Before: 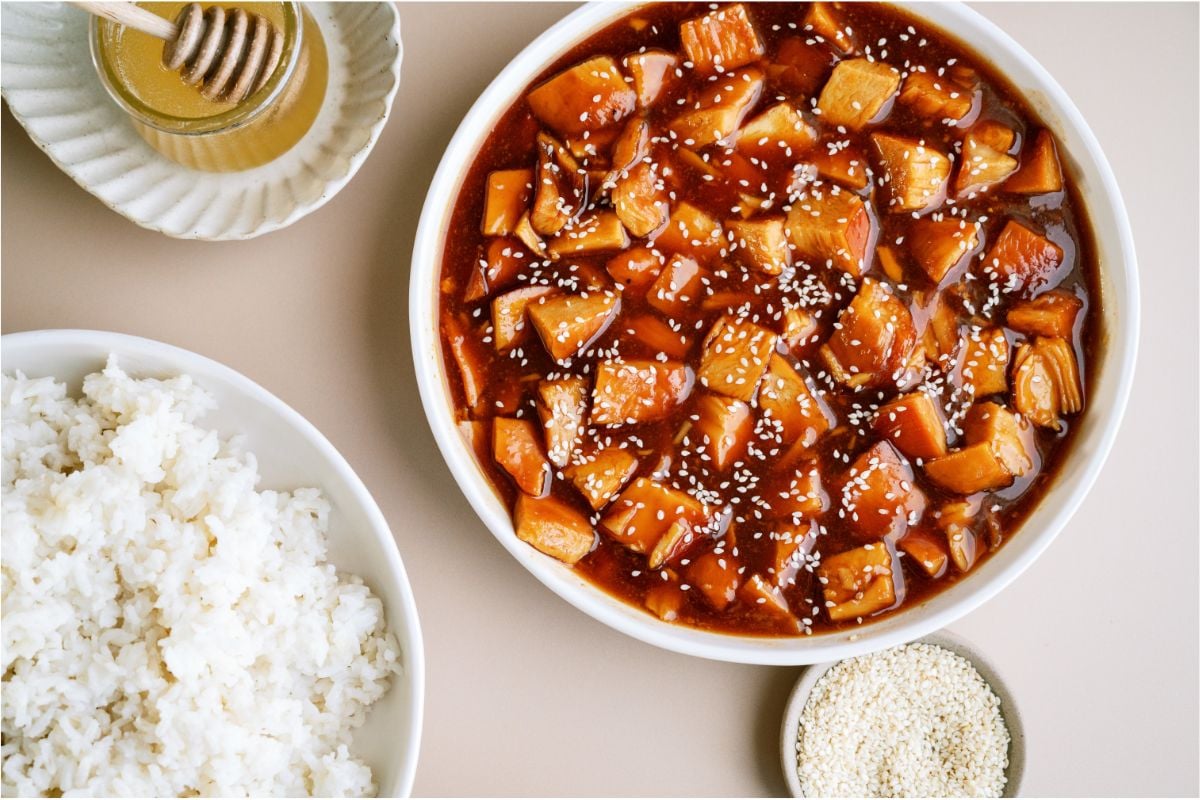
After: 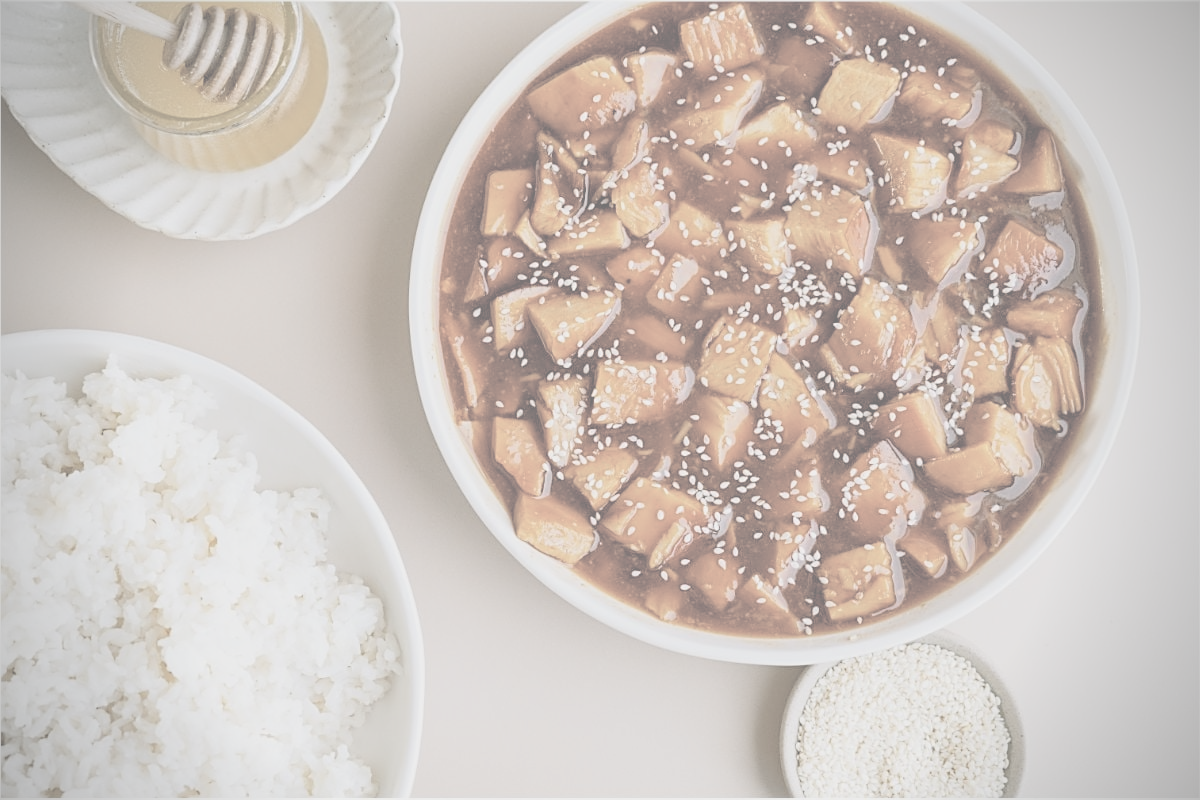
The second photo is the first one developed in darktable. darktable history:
sharpen: on, module defaults
color balance rgb: perceptual saturation grading › global saturation 20%, global vibrance 10%
contrast brightness saturation: contrast -0.32, brightness 0.75, saturation -0.78
vignetting: on, module defaults
